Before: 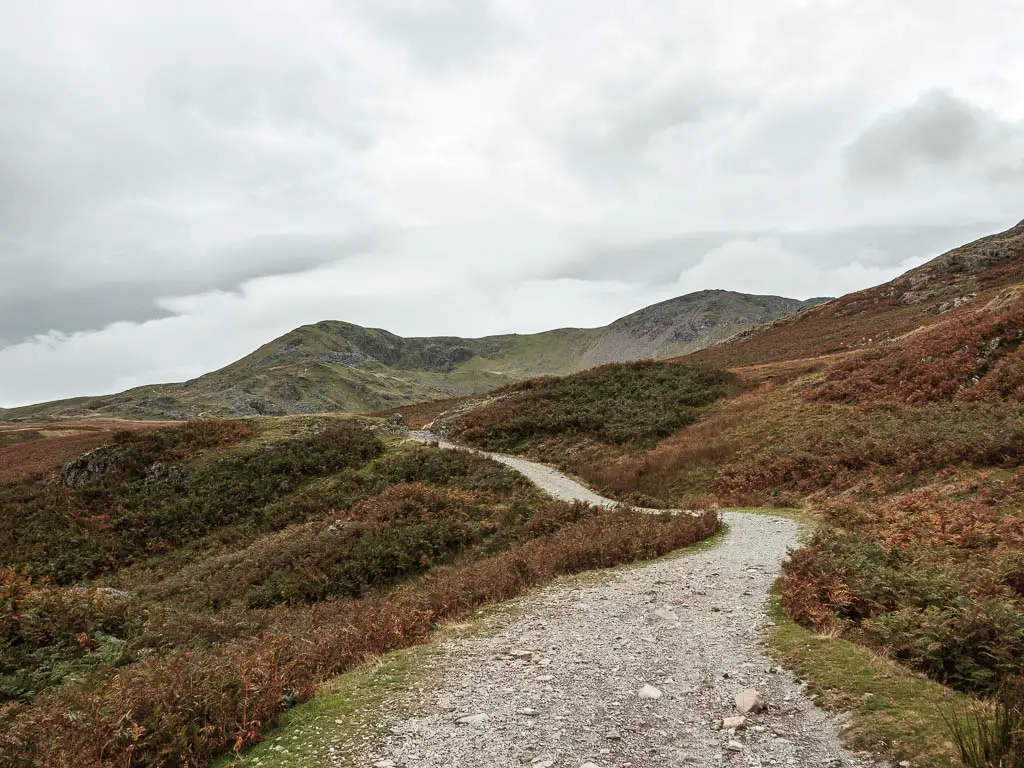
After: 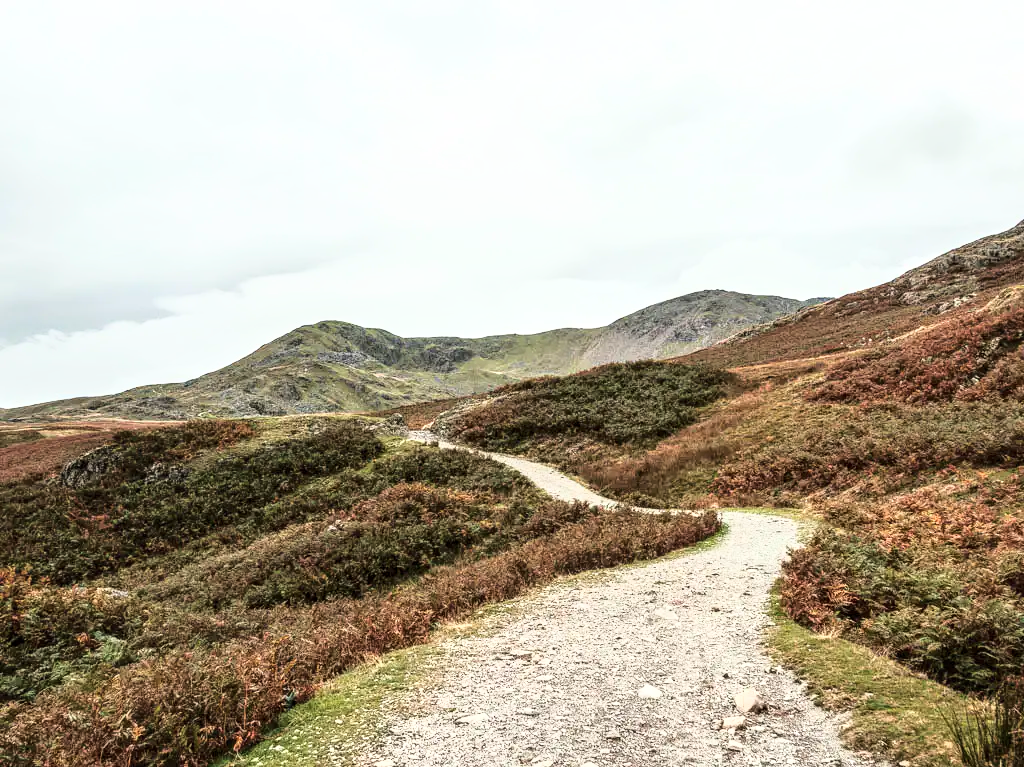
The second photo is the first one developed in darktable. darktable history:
local contrast: on, module defaults
crop: bottom 0.061%
base curve: curves: ch0 [(0, 0) (0.026, 0.03) (0.109, 0.232) (0.351, 0.748) (0.669, 0.968) (1, 1)]
exposure: exposure -0.069 EV, compensate exposure bias true, compensate highlight preservation false
